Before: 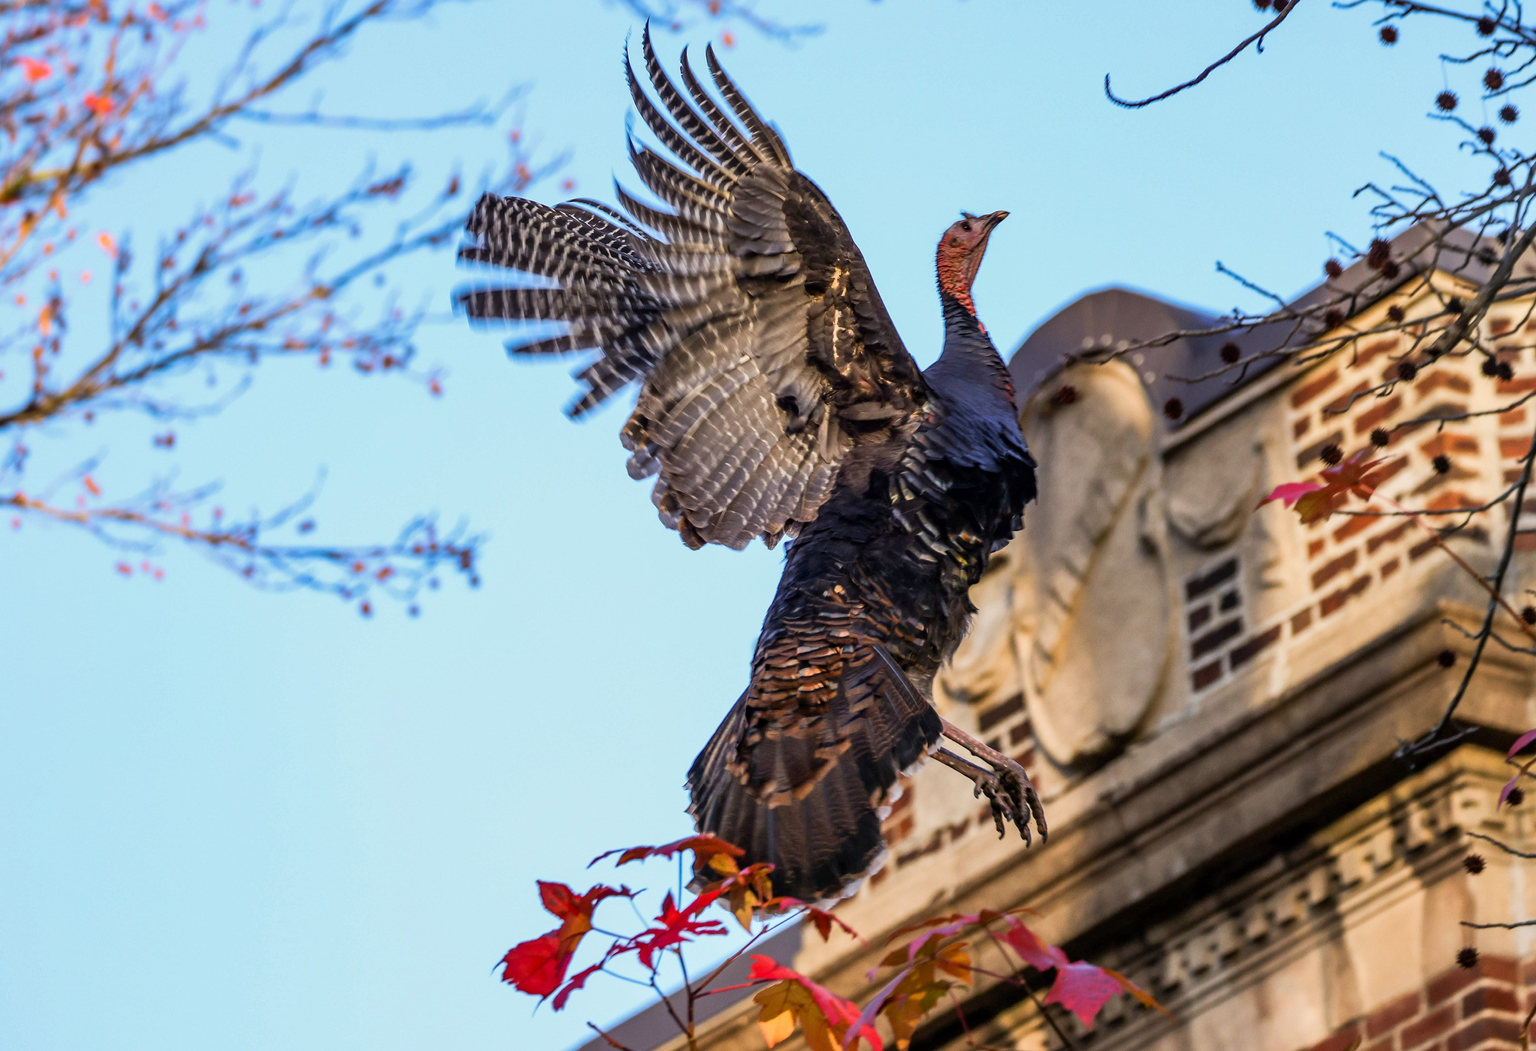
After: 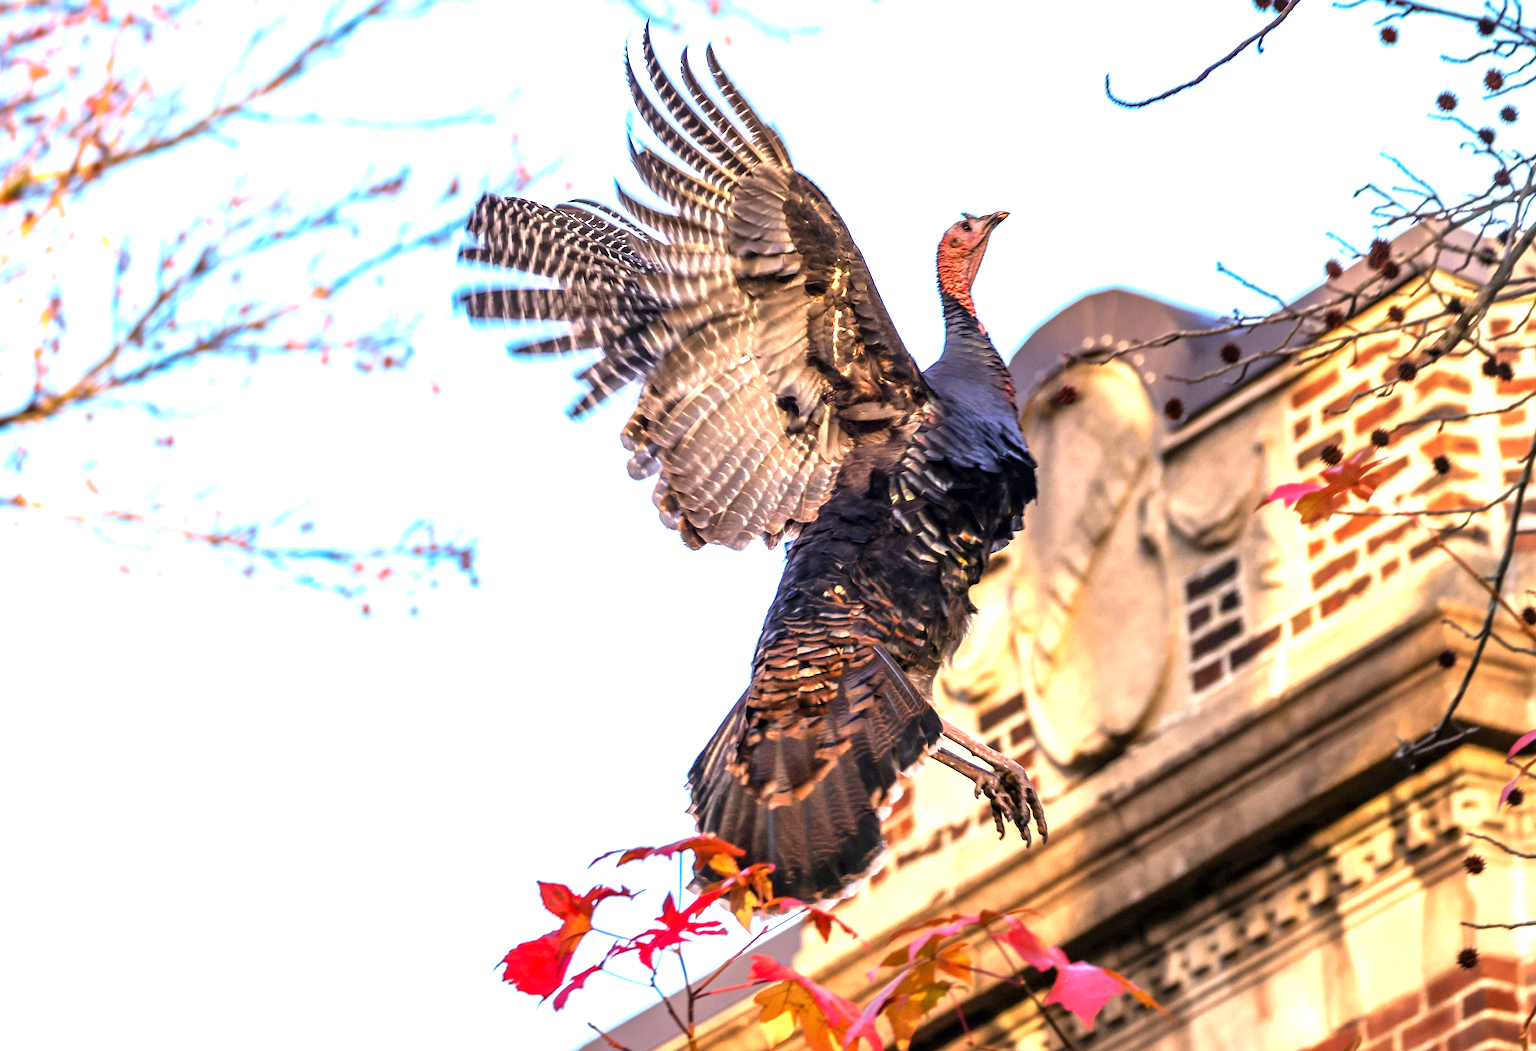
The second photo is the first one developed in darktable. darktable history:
exposure: exposure 1.25 EV, compensate exposure bias true, compensate highlight preservation false
white balance: red 1.127, blue 0.943
